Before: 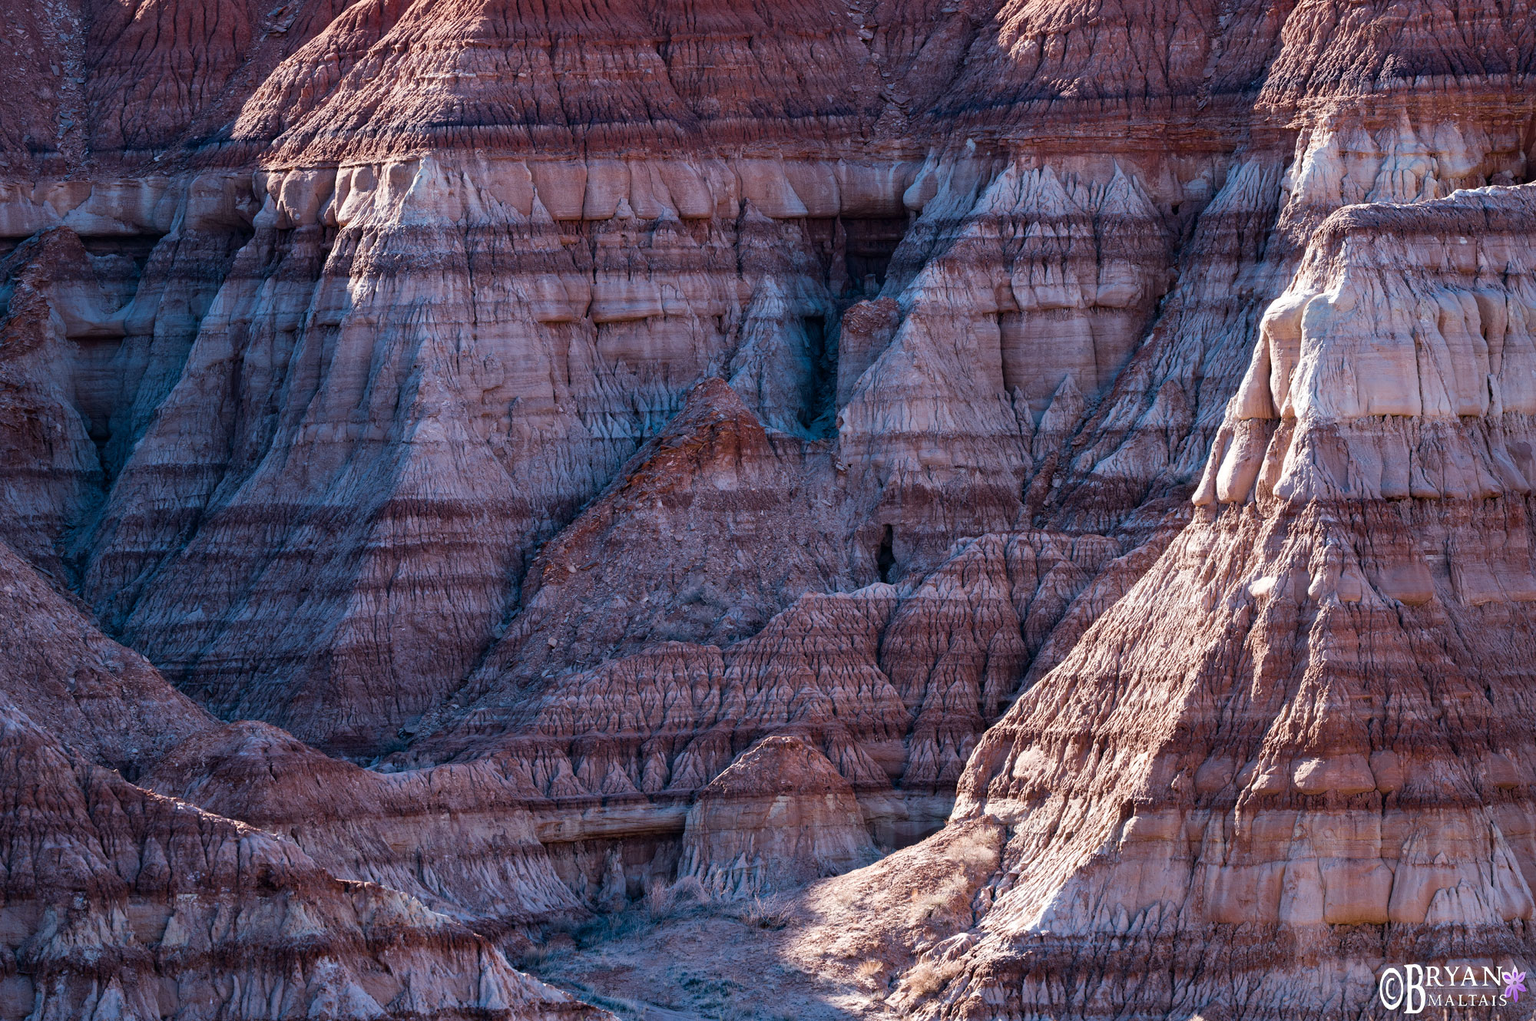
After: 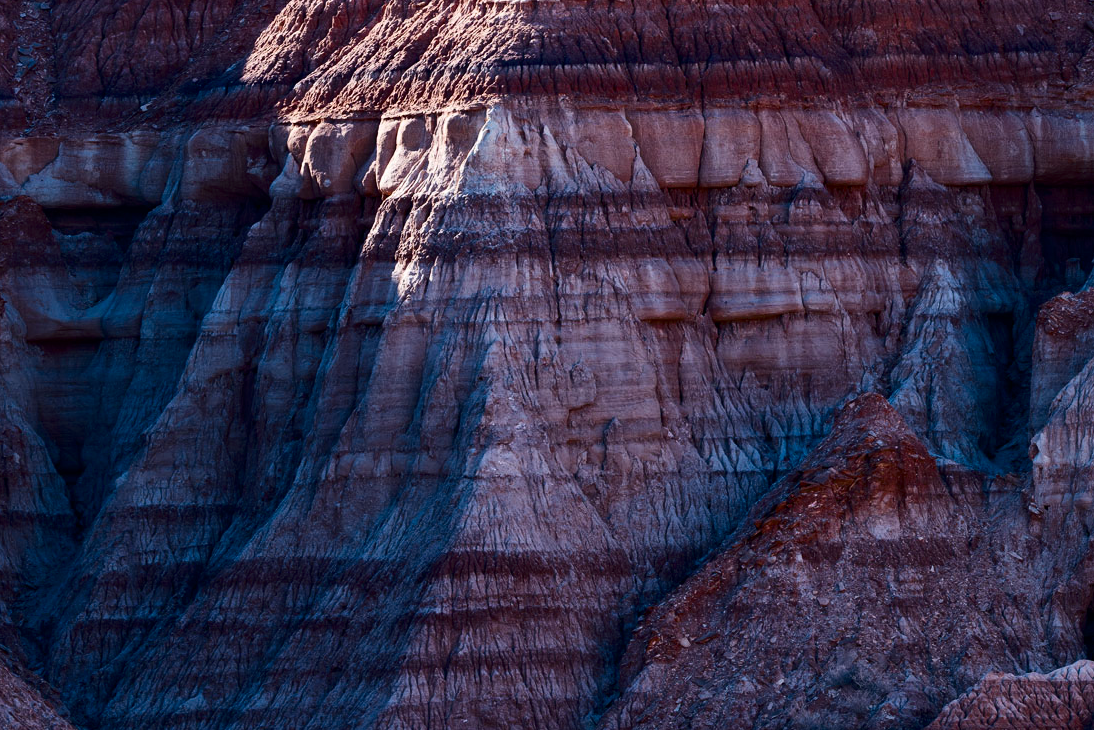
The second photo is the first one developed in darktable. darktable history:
crop and rotate: left 3.047%, top 7.509%, right 42.236%, bottom 37.598%
contrast brightness saturation: contrast 0.2, brightness -0.11, saturation 0.1
